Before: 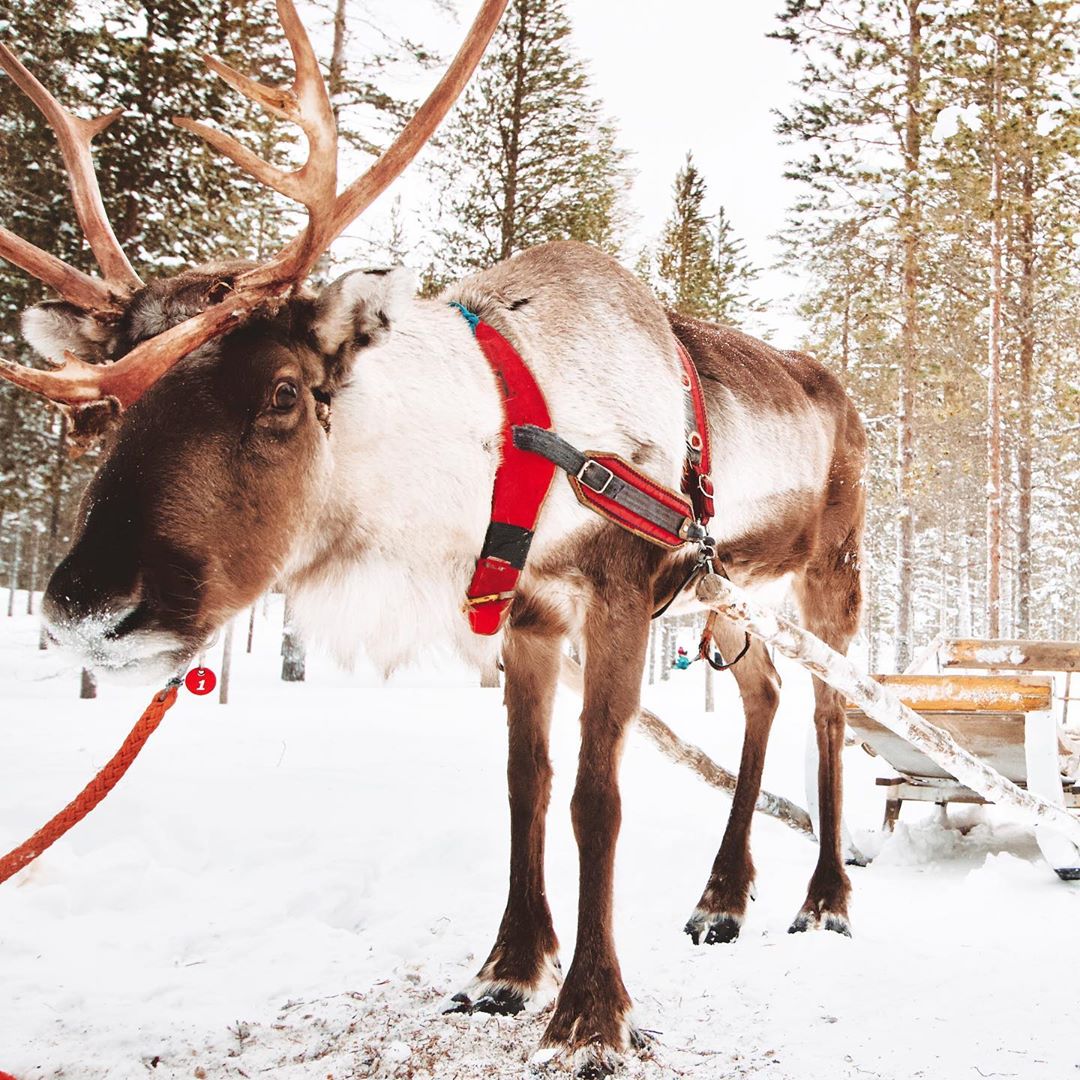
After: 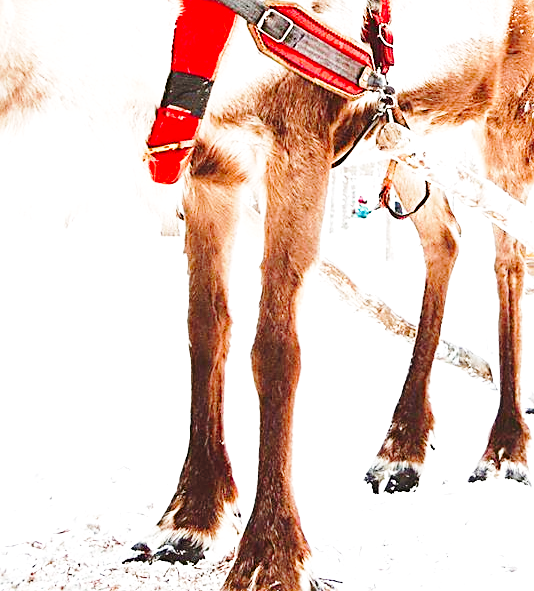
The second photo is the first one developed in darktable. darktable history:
base curve: curves: ch0 [(0, 0) (0.028, 0.03) (0.121, 0.232) (0.46, 0.748) (0.859, 0.968) (1, 1)], preserve colors none
sharpen: on, module defaults
crop: left 29.672%, top 41.786%, right 20.851%, bottom 3.487%
color balance rgb: perceptual saturation grading › global saturation 20%, perceptual saturation grading › highlights -50%, perceptual saturation grading › shadows 30%, perceptual brilliance grading › global brilliance 10%, perceptual brilliance grading › shadows 15%
